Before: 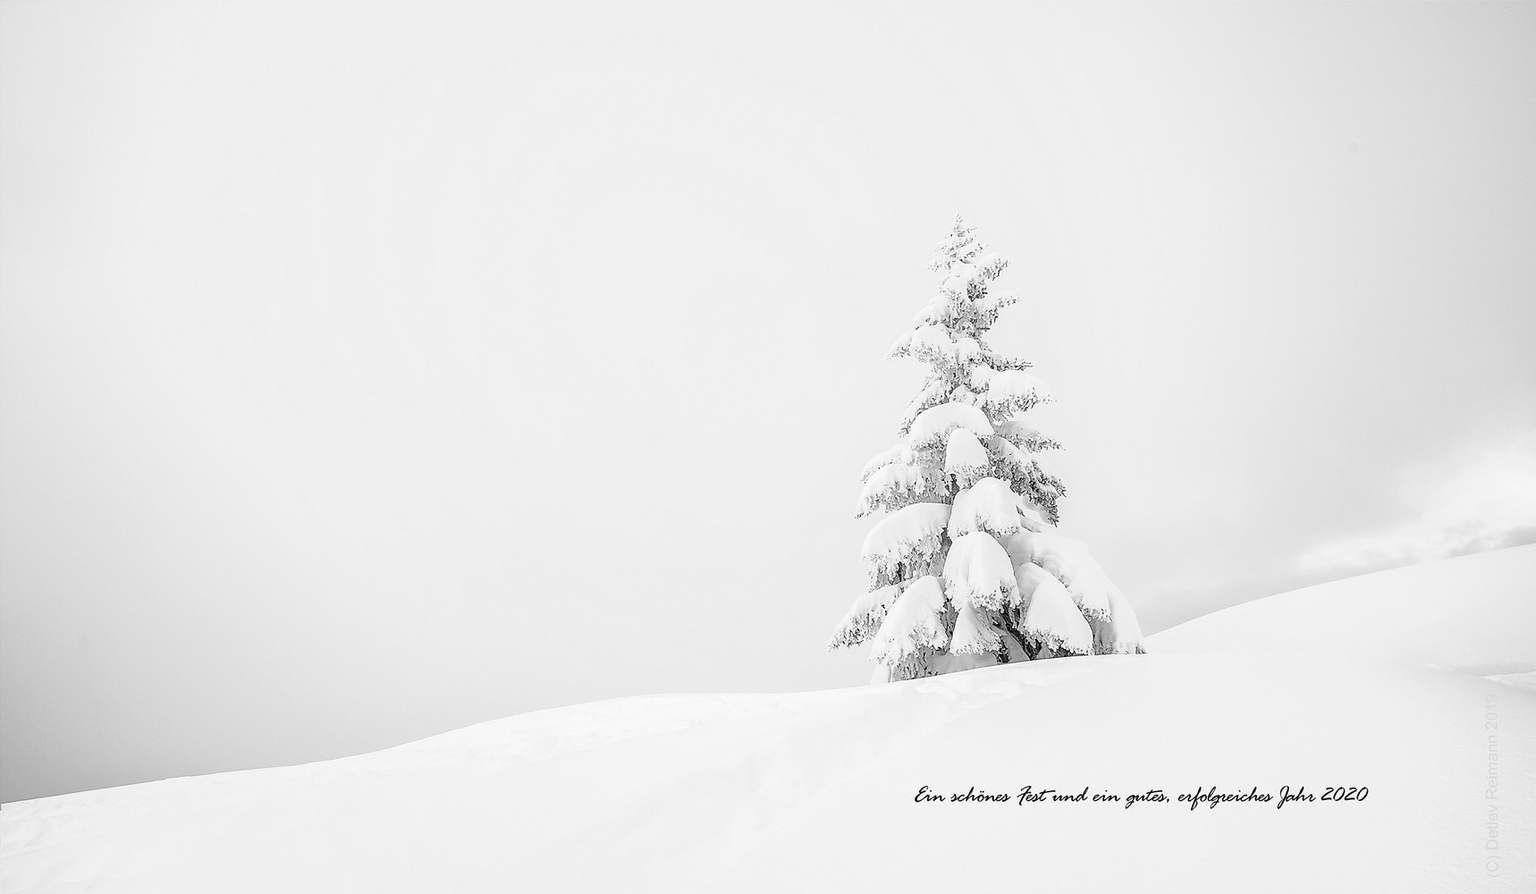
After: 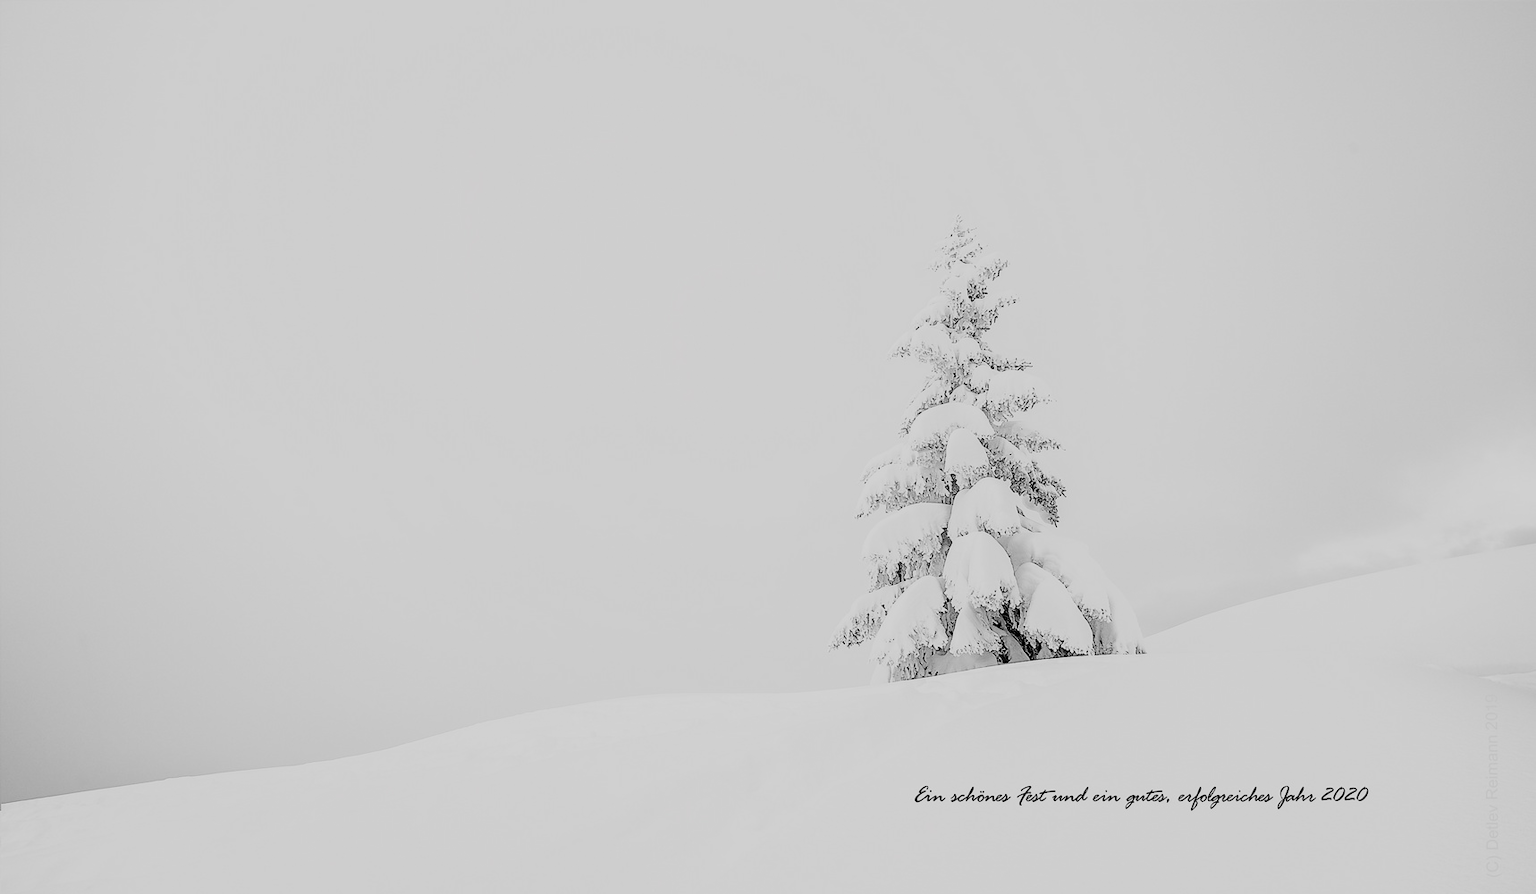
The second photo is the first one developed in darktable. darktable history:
filmic rgb: black relative exposure -4.14 EV, white relative exposure 5.13 EV, threshold 3.02 EV, hardness 2.12, contrast 1.163, color science v6 (2022), enable highlight reconstruction true
